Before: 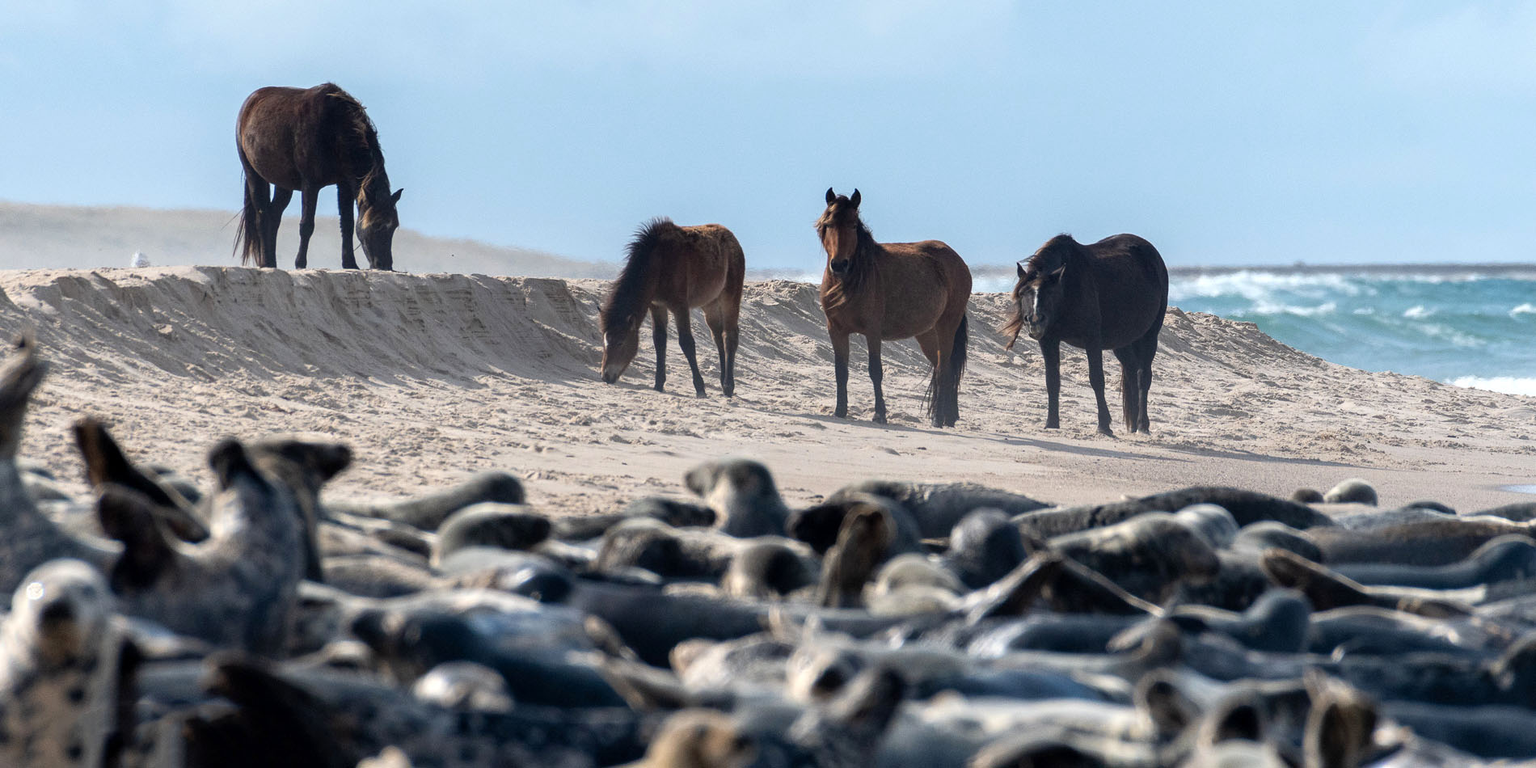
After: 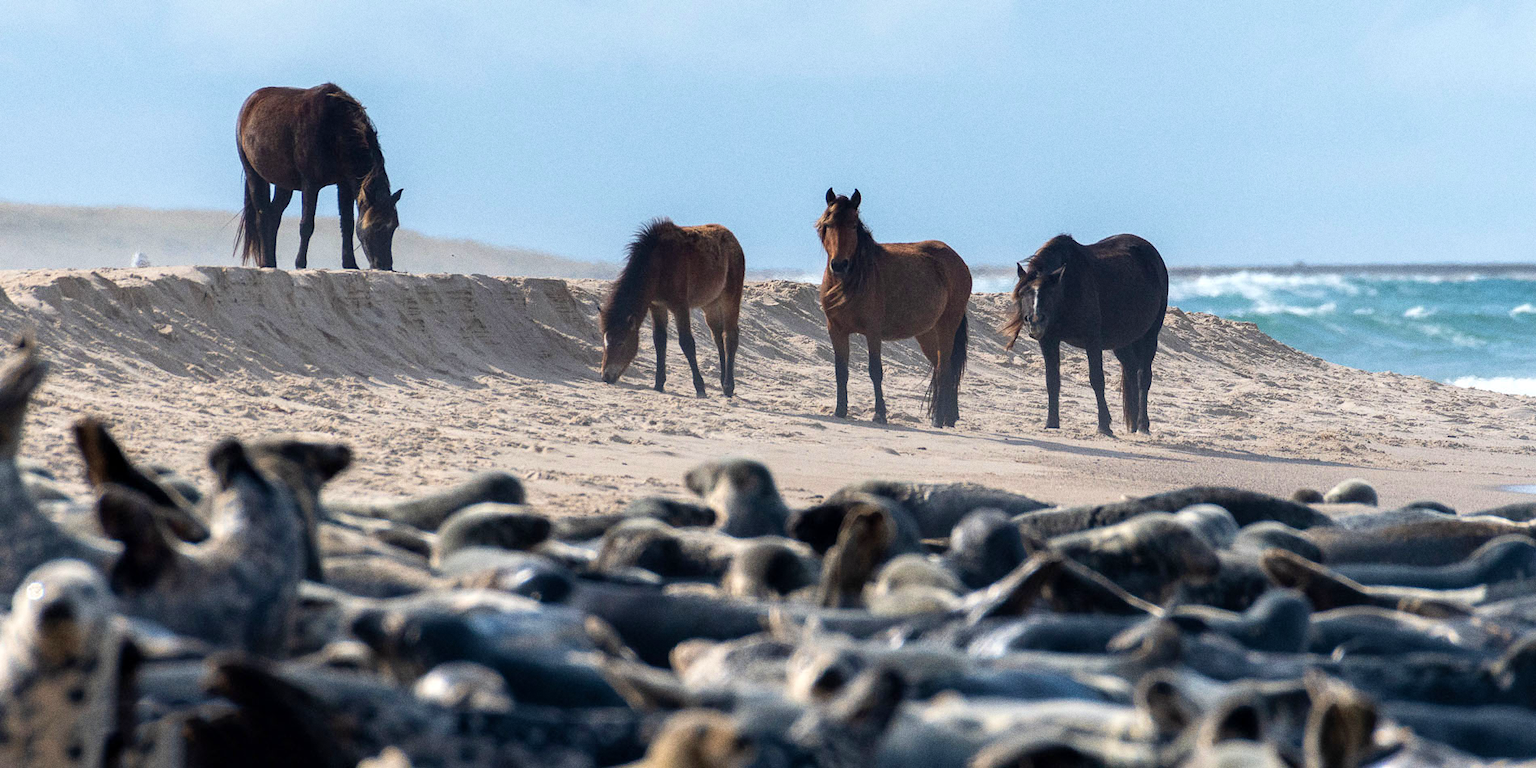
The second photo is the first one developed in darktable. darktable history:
grain: coarseness 0.47 ISO
velvia: on, module defaults
